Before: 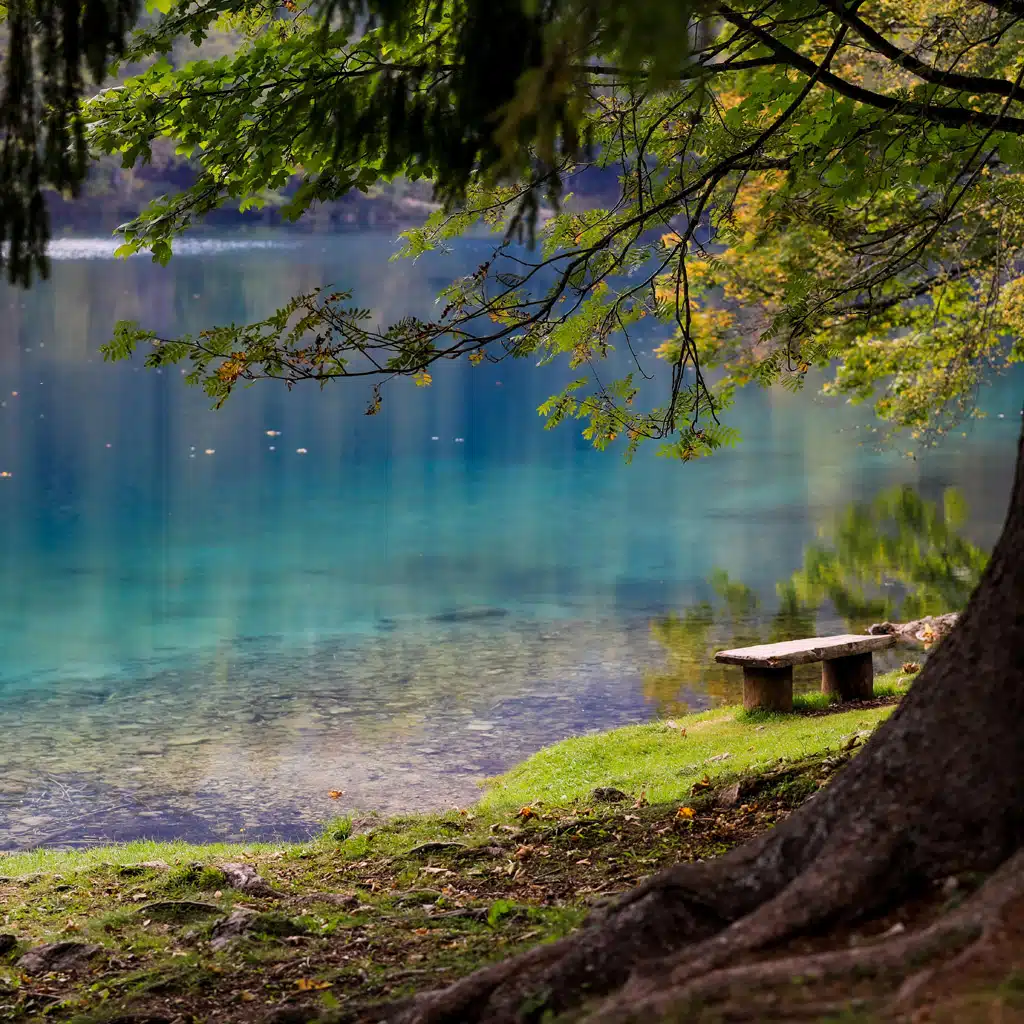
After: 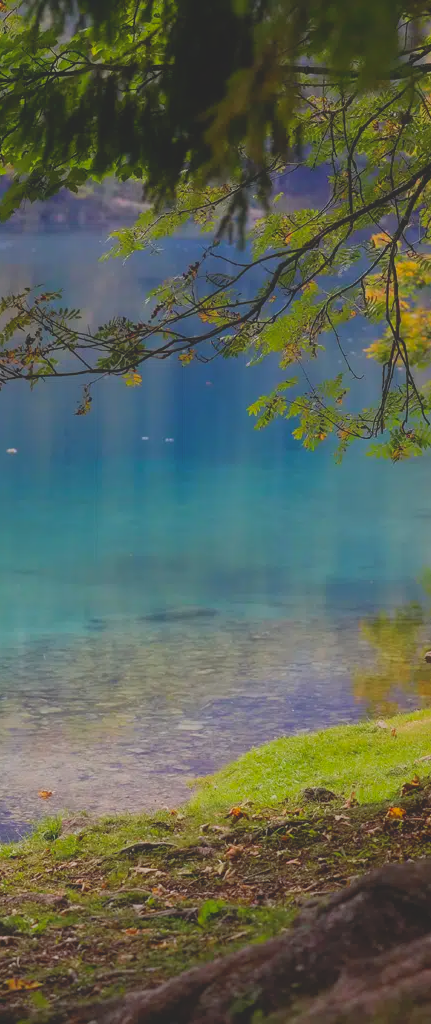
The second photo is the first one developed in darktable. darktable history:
contrast brightness saturation: contrast -0.293
contrast equalizer: octaves 7, y [[0.6 ×6], [0.55 ×6], [0 ×6], [0 ×6], [0 ×6]], mix -0.295
crop: left 28.322%, right 29.511%
